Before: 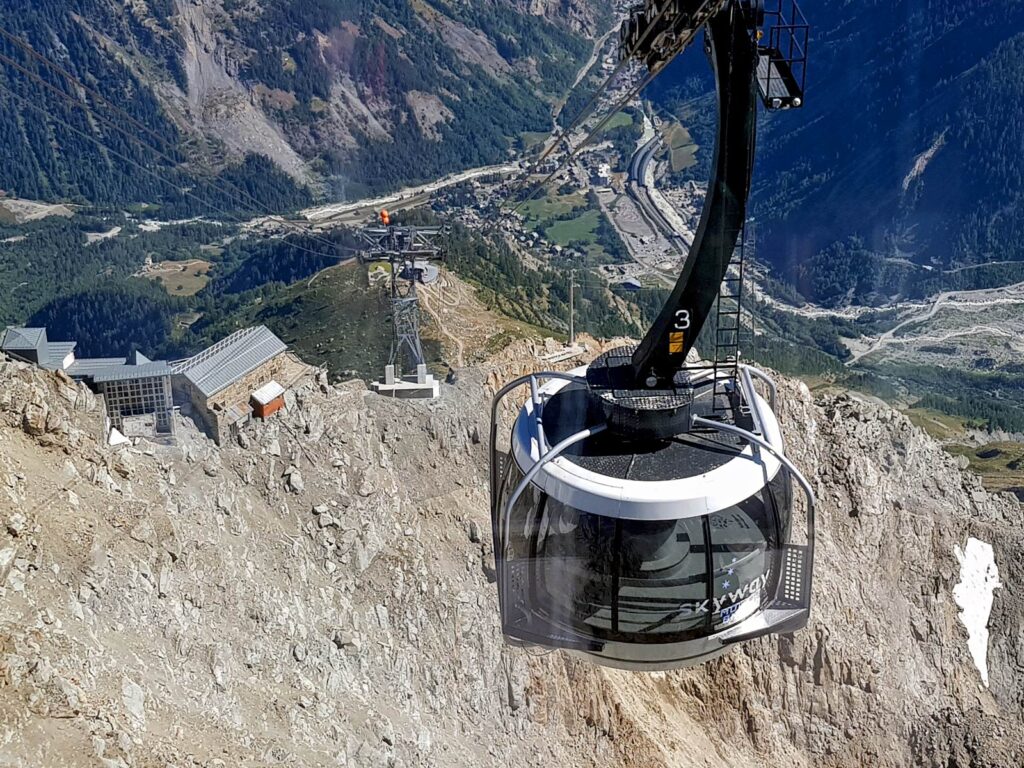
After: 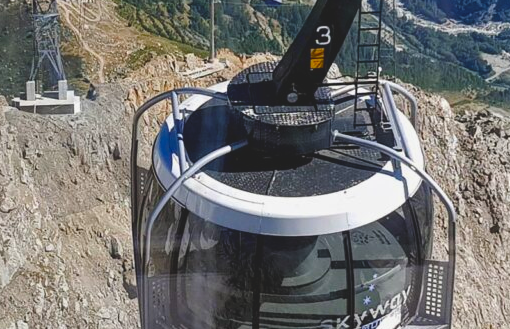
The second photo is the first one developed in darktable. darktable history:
color balance rgb: perceptual saturation grading › global saturation 20%, perceptual saturation grading › highlights 3.179%, perceptual saturation grading › shadows 49.544%
crop: left 35.096%, top 37.082%, right 15.003%, bottom 19.961%
exposure: black level correction -0.015, exposure -0.136 EV, compensate highlight preservation false
